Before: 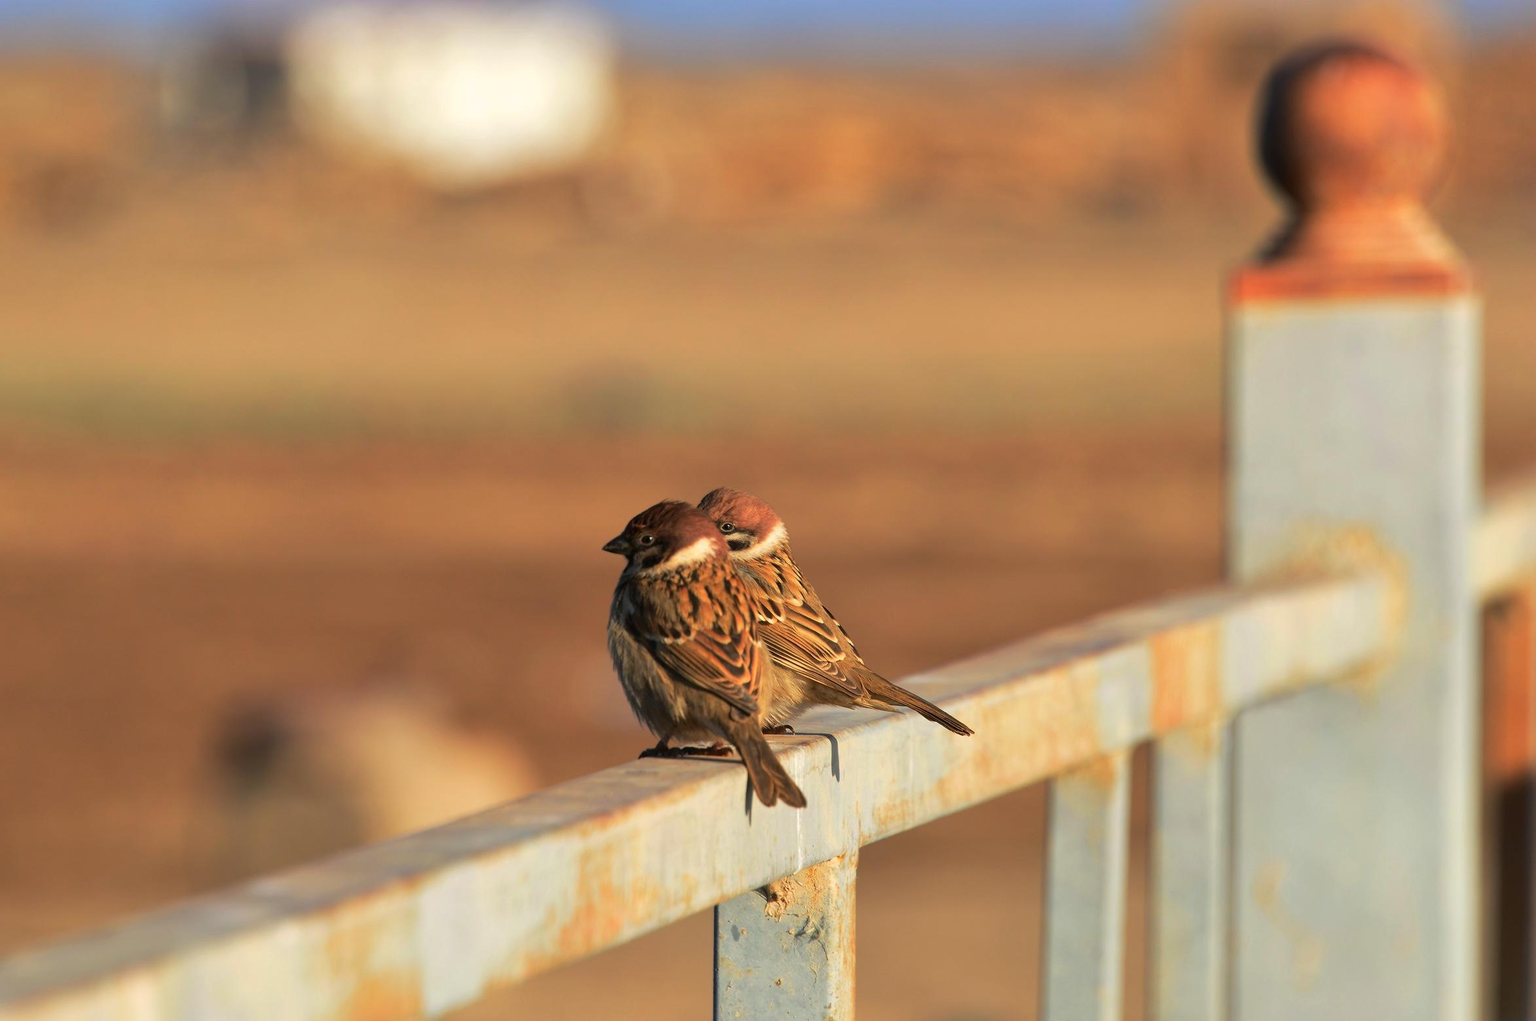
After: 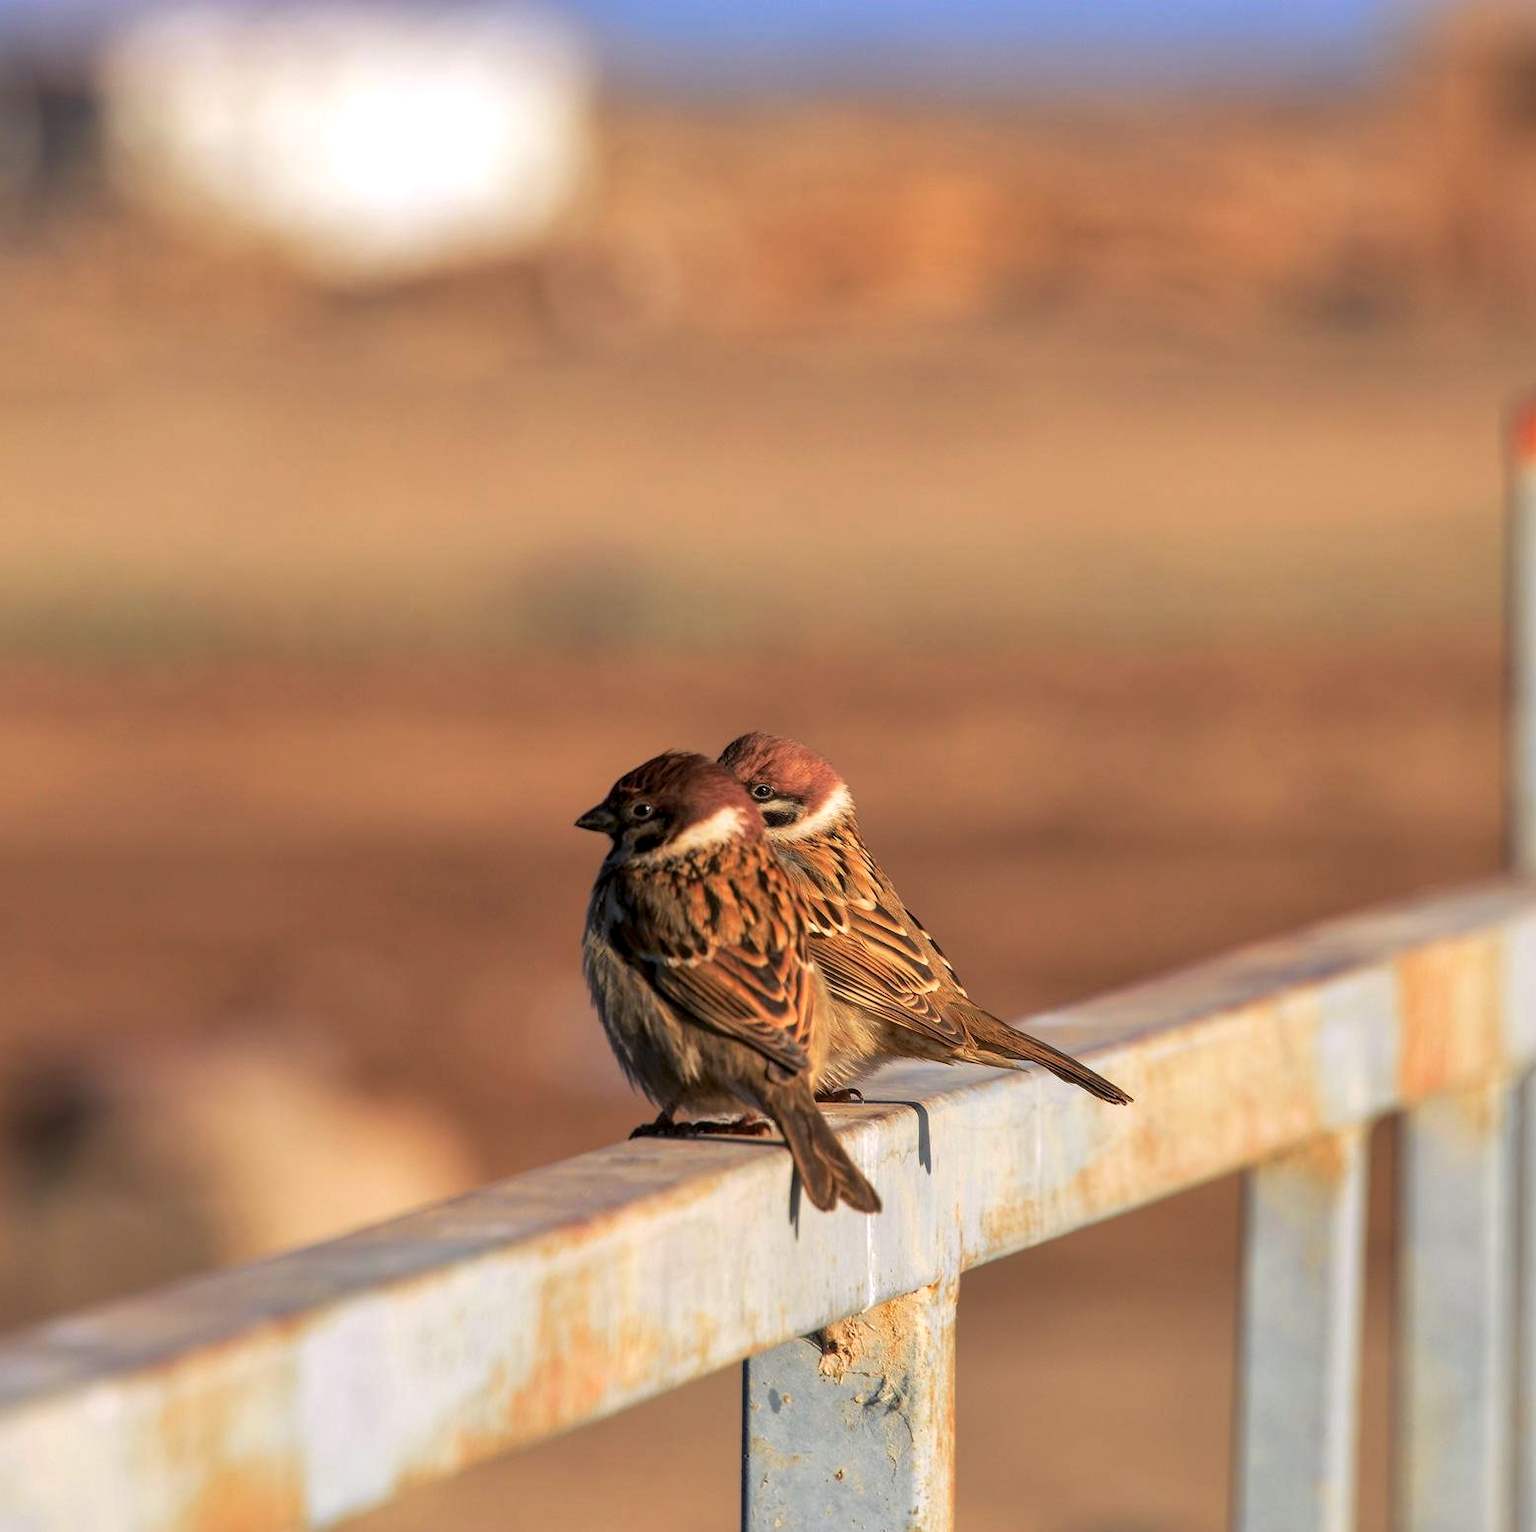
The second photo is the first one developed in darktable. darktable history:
exposure: black level correction 0.001, exposure 0.014 EV, compensate highlight preservation false
white balance: red 1.004, blue 1.096
crop and rotate: left 14.292%, right 19.041%
local contrast: on, module defaults
